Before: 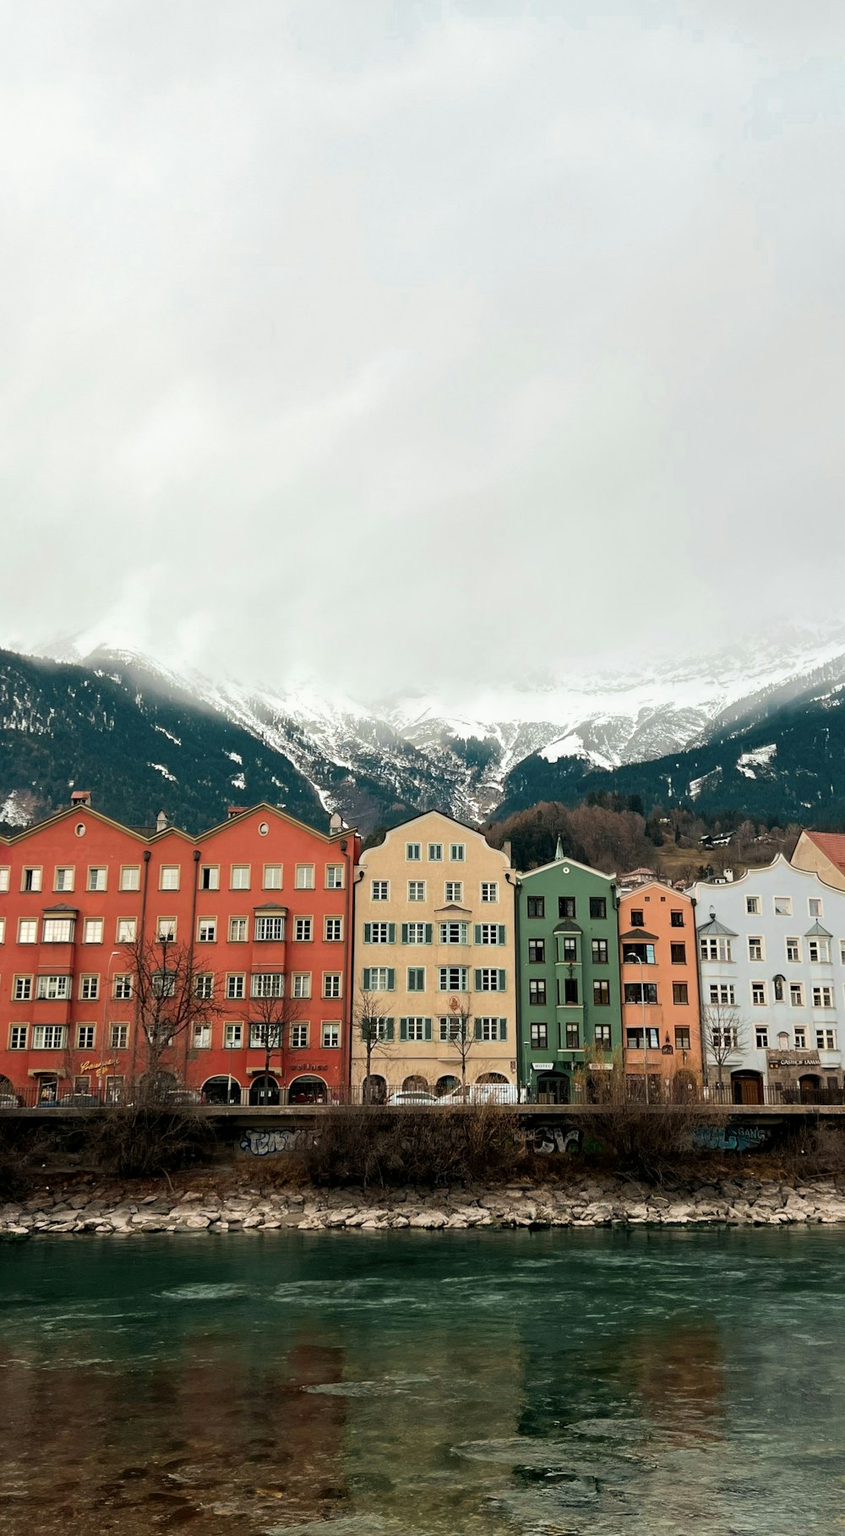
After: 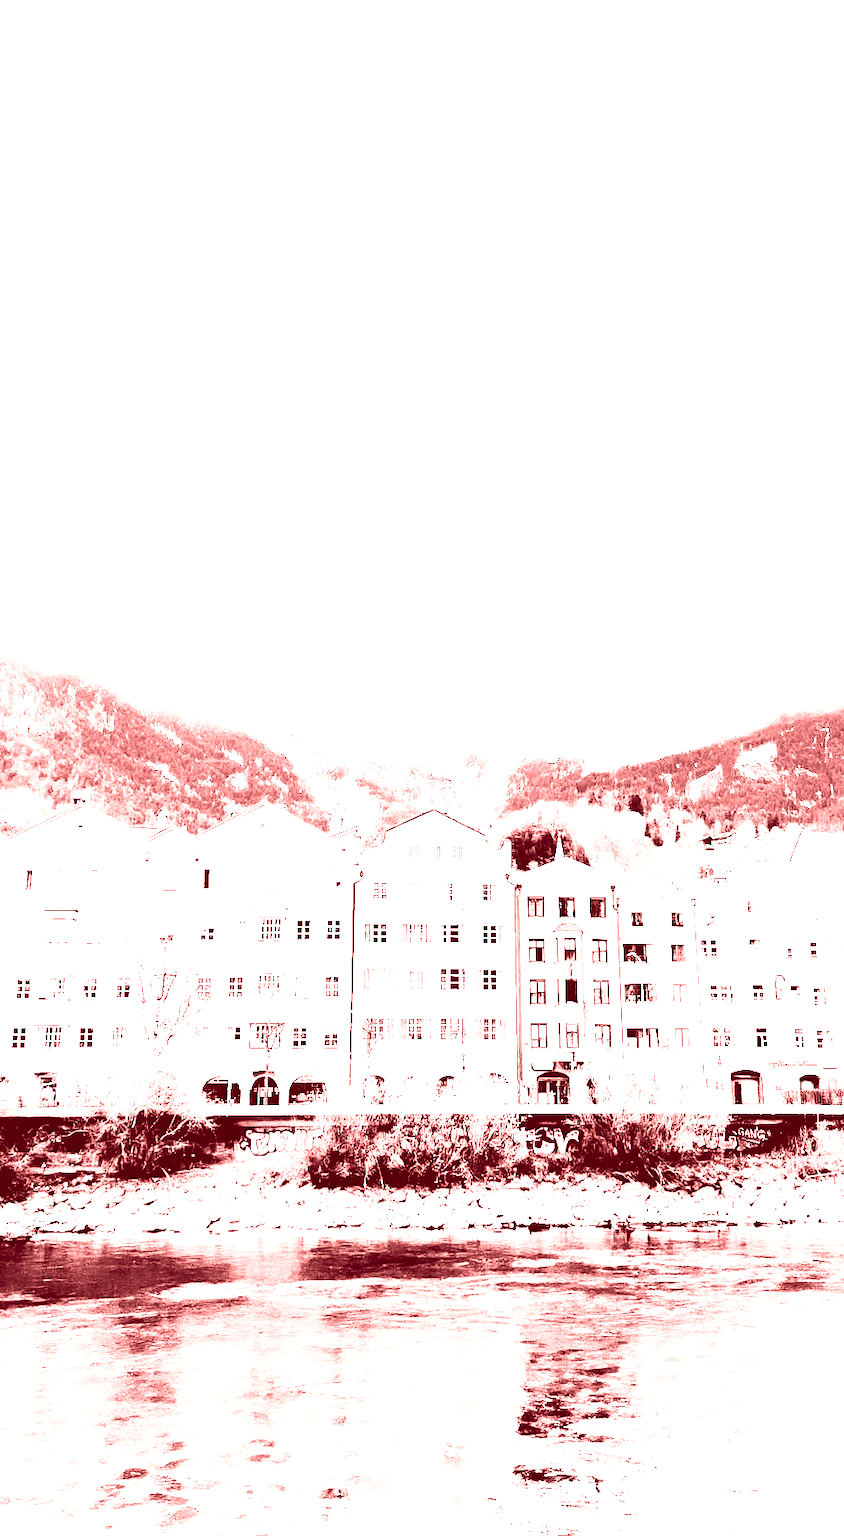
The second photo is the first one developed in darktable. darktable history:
contrast brightness saturation: contrast 0.22
white balance: red 4.26, blue 1.802
exposure: black level correction 0, exposure 1 EV, compensate highlight preservation false
rgb curve: curves: ch0 [(0, 0) (0.21, 0.15) (0.24, 0.21) (0.5, 0.75) (0.75, 0.96) (0.89, 0.99) (1, 1)]; ch1 [(0, 0.02) (0.21, 0.13) (0.25, 0.2) (0.5, 0.67) (0.75, 0.9) (0.89, 0.97) (1, 1)]; ch2 [(0, 0.02) (0.21, 0.13) (0.25, 0.2) (0.5, 0.67) (0.75, 0.9) (0.89, 0.97) (1, 1)], compensate middle gray true
tone curve: color space Lab, linked channels, preserve colors none
colorize: saturation 60%, source mix 100%
graduated density: on, module defaults
